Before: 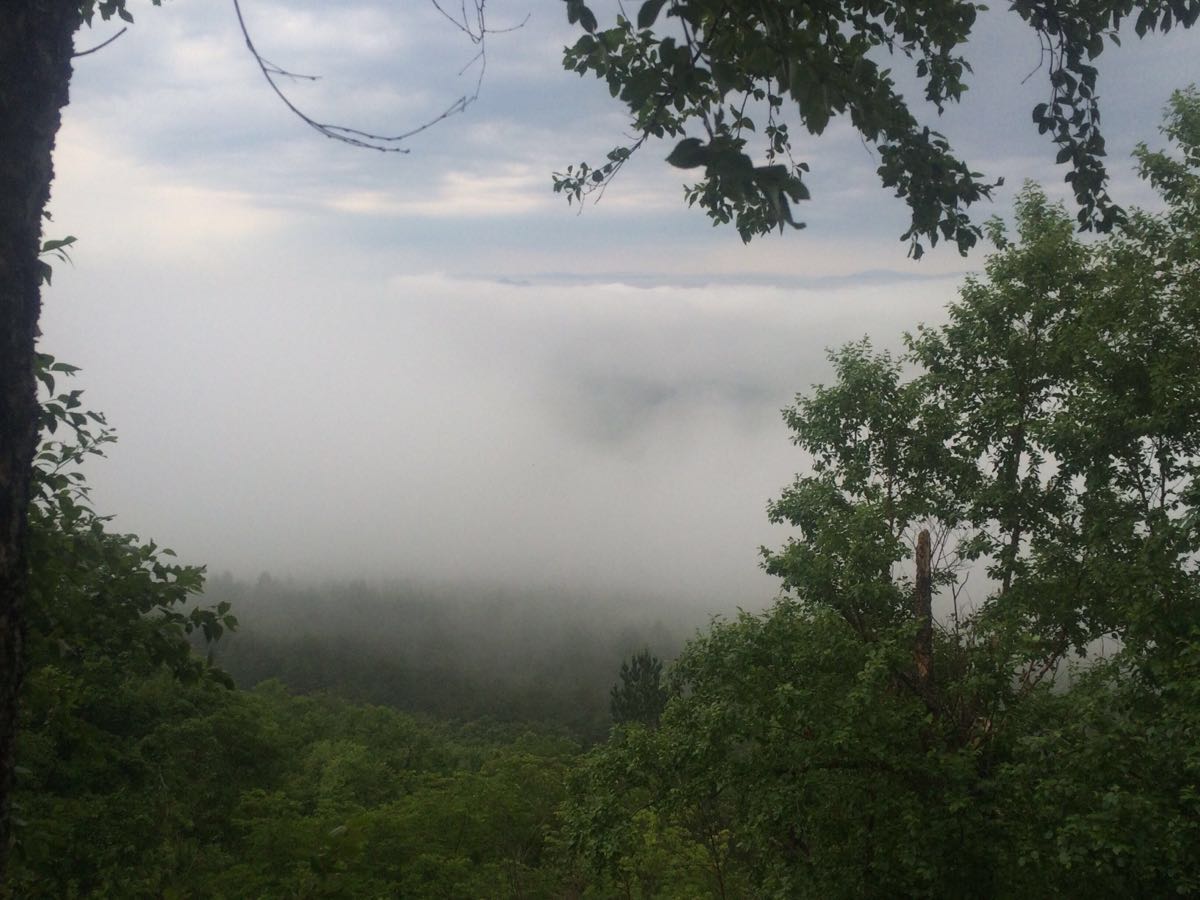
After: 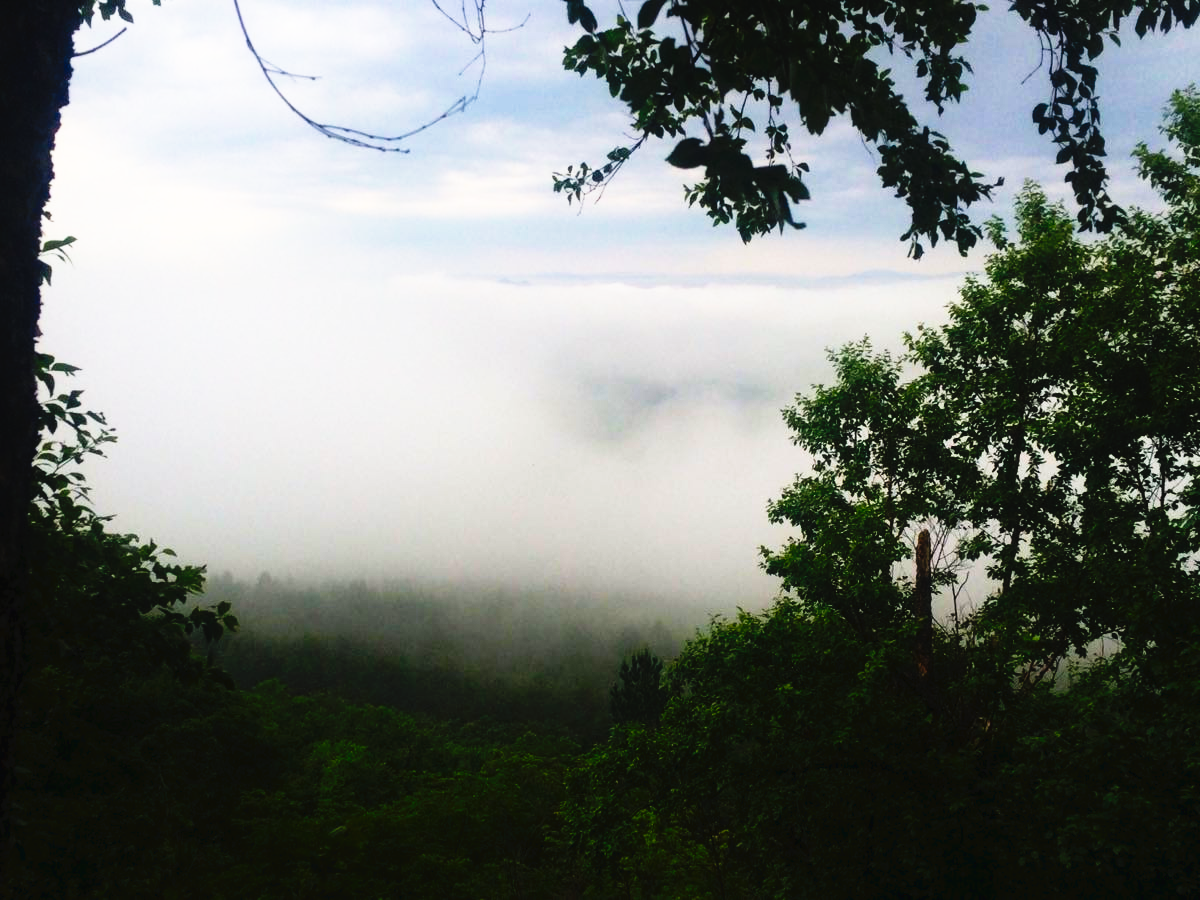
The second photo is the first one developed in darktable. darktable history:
color balance rgb: shadows lift › chroma 1.011%, shadows lift › hue 241.77°, linear chroma grading › global chroma 14.566%, perceptual saturation grading › global saturation 30.354%, contrast 5.149%
tone curve: curves: ch0 [(0, 0) (0.003, 0.03) (0.011, 0.022) (0.025, 0.018) (0.044, 0.031) (0.069, 0.035) (0.1, 0.04) (0.136, 0.046) (0.177, 0.063) (0.224, 0.087) (0.277, 0.15) (0.335, 0.252) (0.399, 0.354) (0.468, 0.475) (0.543, 0.602) (0.623, 0.73) (0.709, 0.856) (0.801, 0.945) (0.898, 0.987) (1, 1)], preserve colors none
